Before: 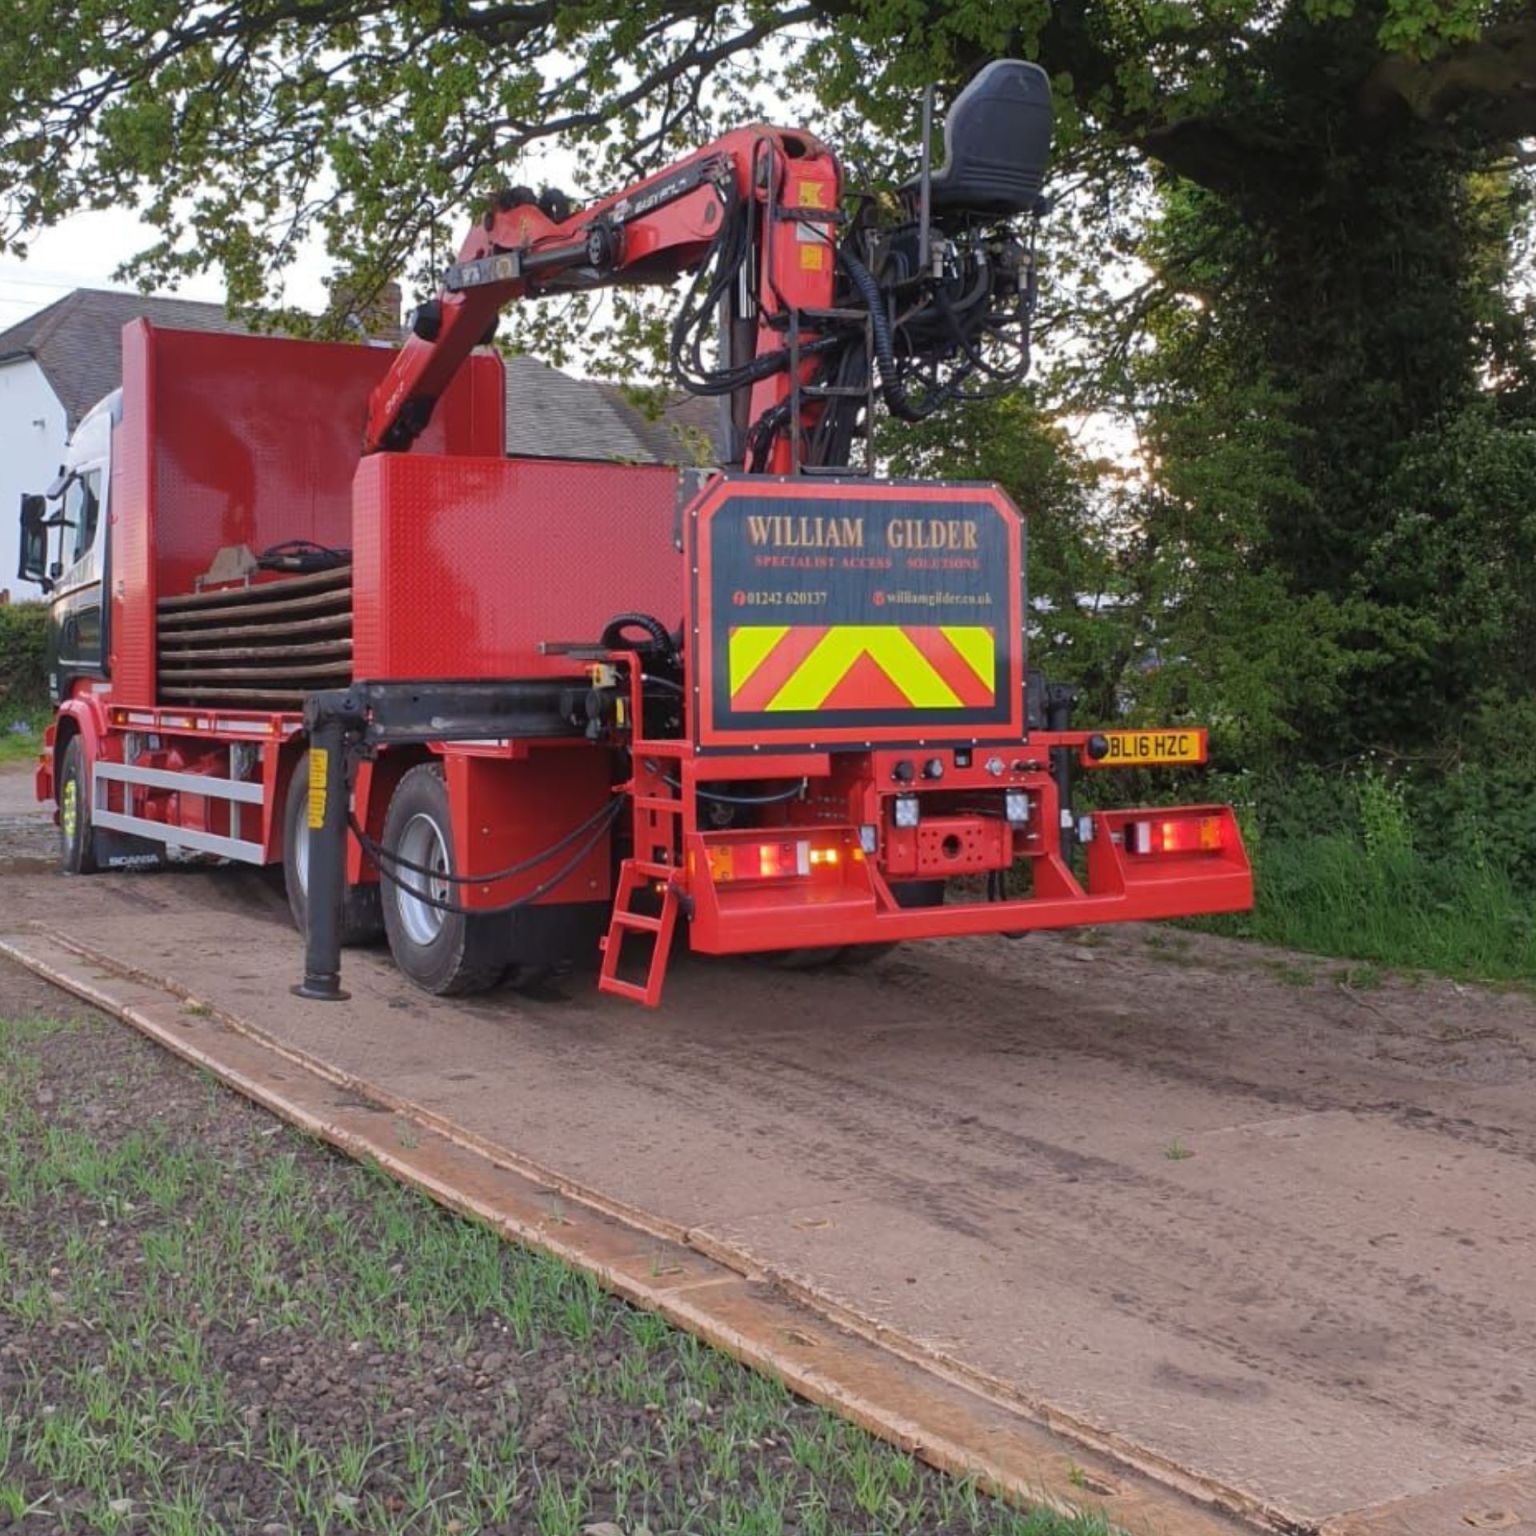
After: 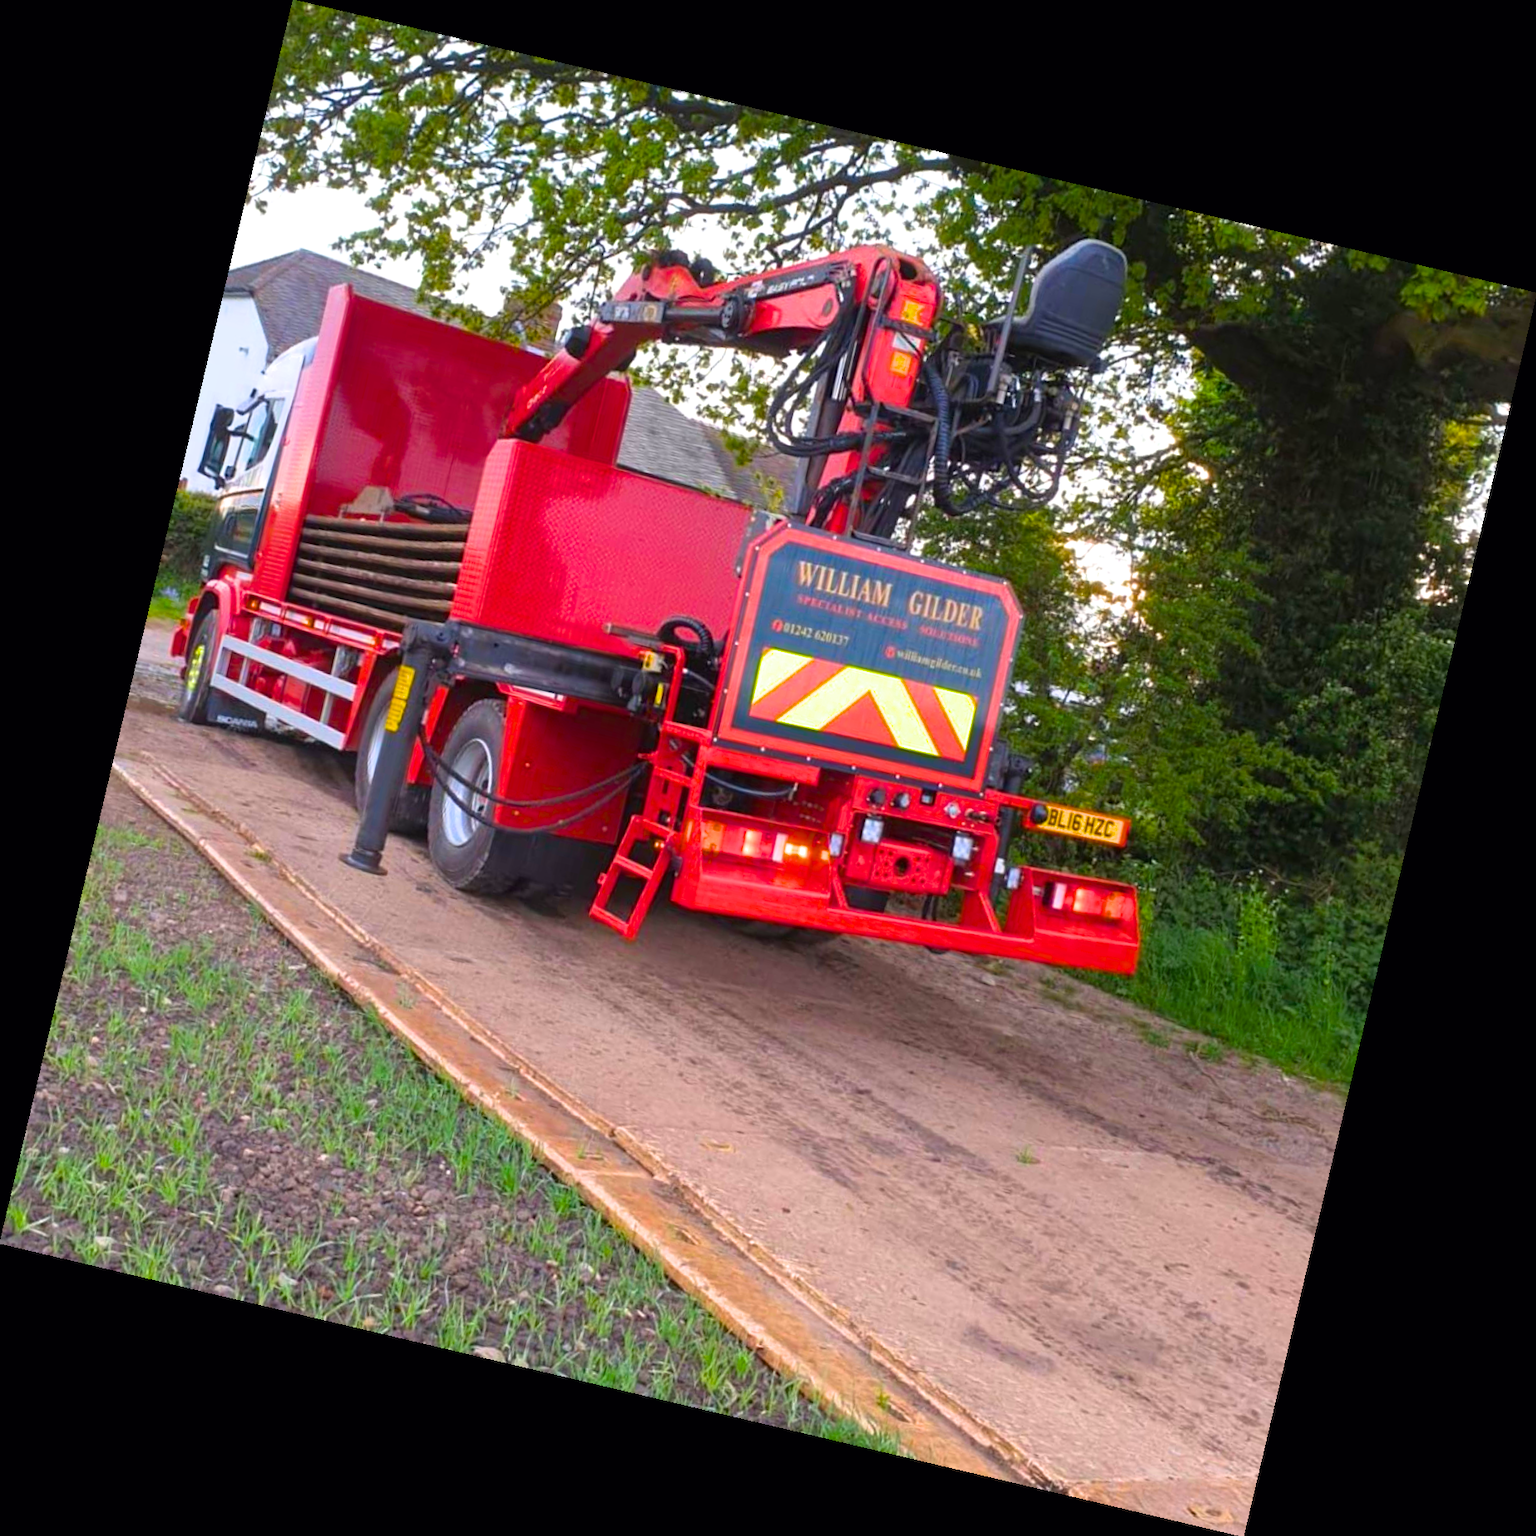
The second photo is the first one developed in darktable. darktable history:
color balance rgb: linear chroma grading › global chroma 20%, perceptual saturation grading › global saturation 25%, perceptual brilliance grading › global brilliance 20%, global vibrance 20%
rotate and perspective: rotation 13.27°, automatic cropping off
filmic rgb: black relative exposure -16 EV, white relative exposure 2.93 EV, hardness 10.04, color science v6 (2022)
